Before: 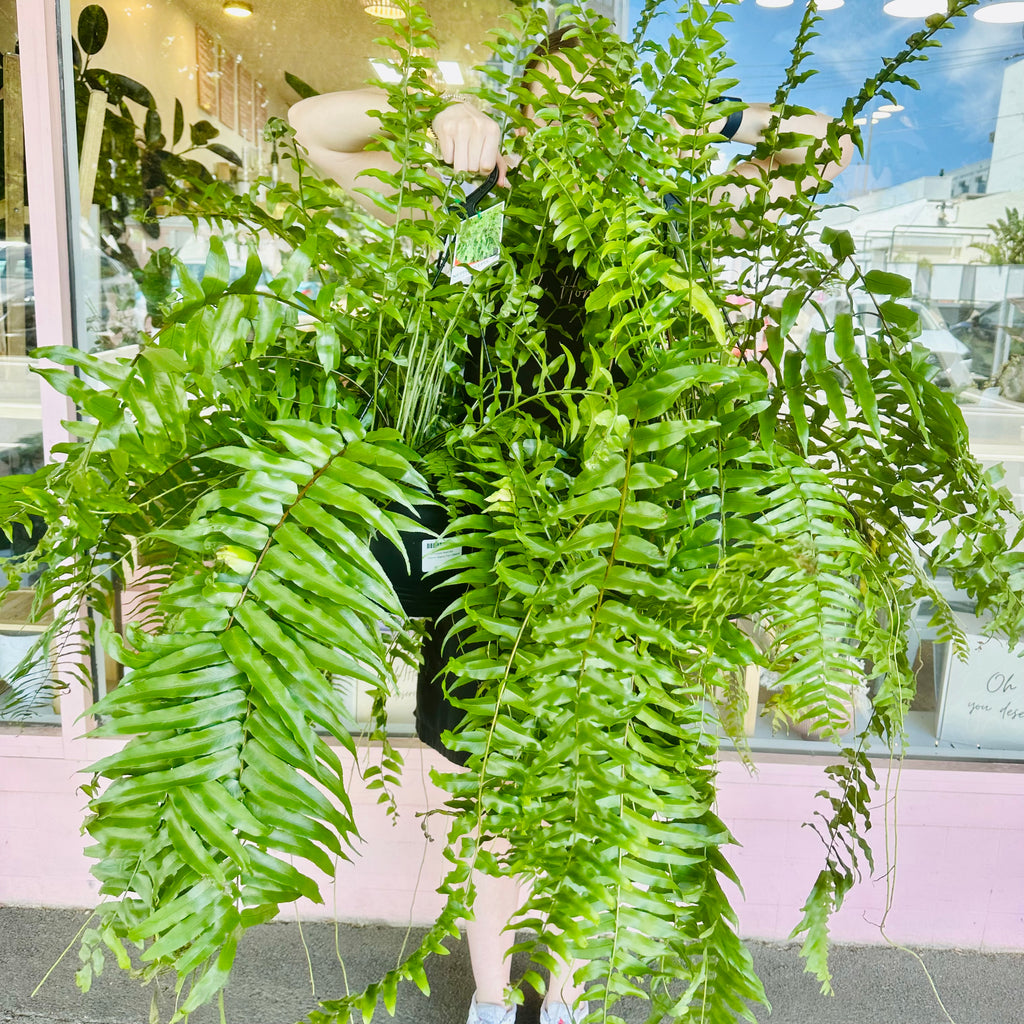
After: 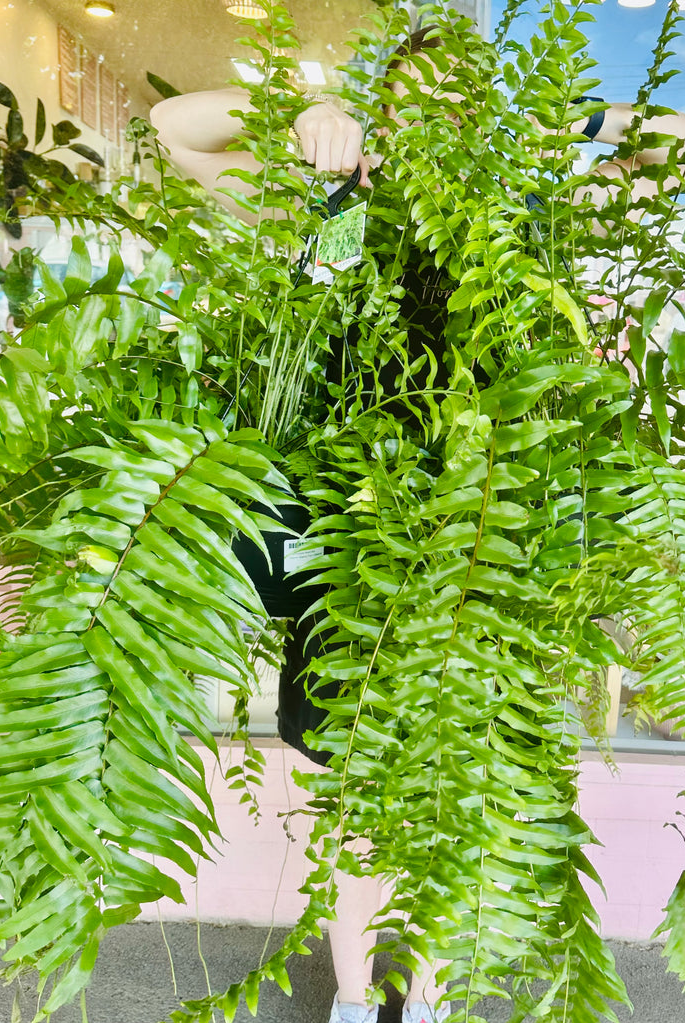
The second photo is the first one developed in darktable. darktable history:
crop and rotate: left 13.48%, right 19.598%
